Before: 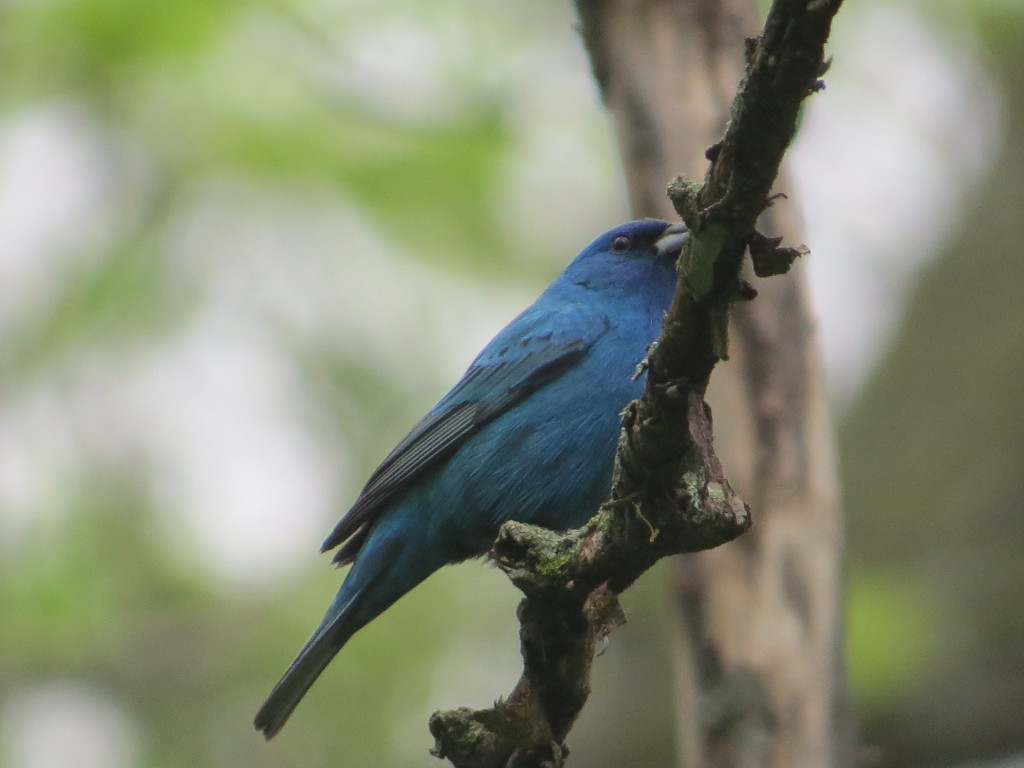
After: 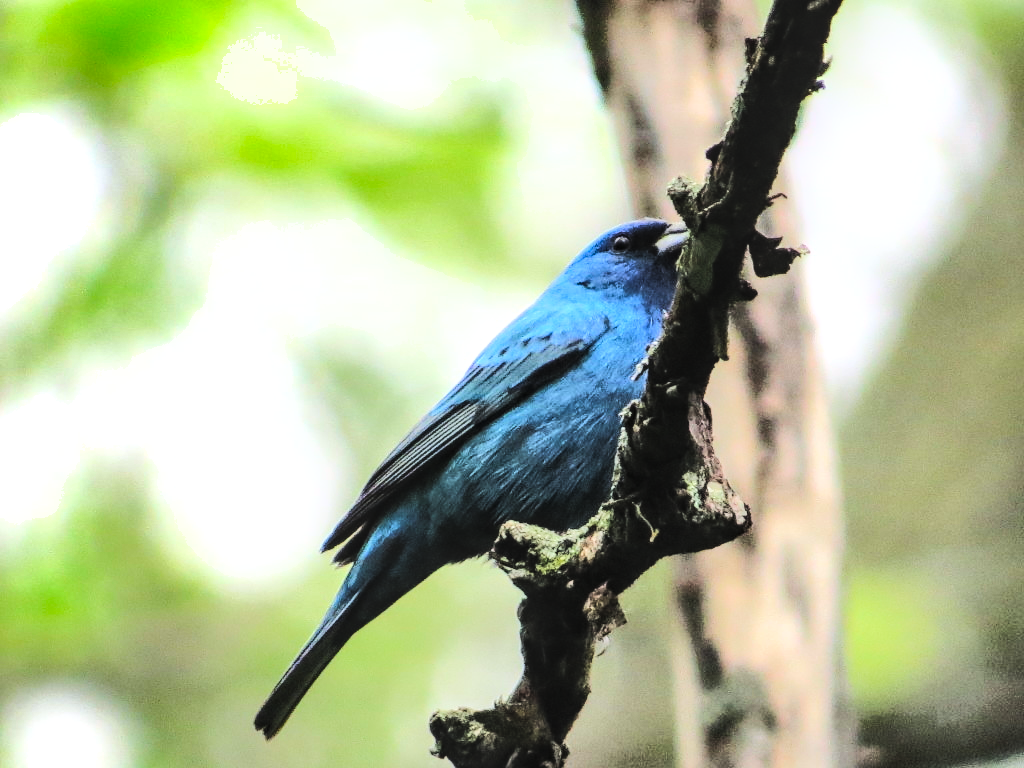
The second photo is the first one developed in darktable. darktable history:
exposure: black level correction 0, exposure 0.6 EV, compensate highlight preservation false
shadows and highlights: radius 171.16, shadows 27, white point adjustment 3.13, highlights -67.95, soften with gaussian
local contrast: on, module defaults
white balance: red 0.988, blue 1.017
tone curve: curves: ch0 [(0, 0) (0.086, 0.006) (0.148, 0.021) (0.245, 0.105) (0.374, 0.401) (0.444, 0.631) (0.778, 0.915) (1, 1)], color space Lab, linked channels, preserve colors none
